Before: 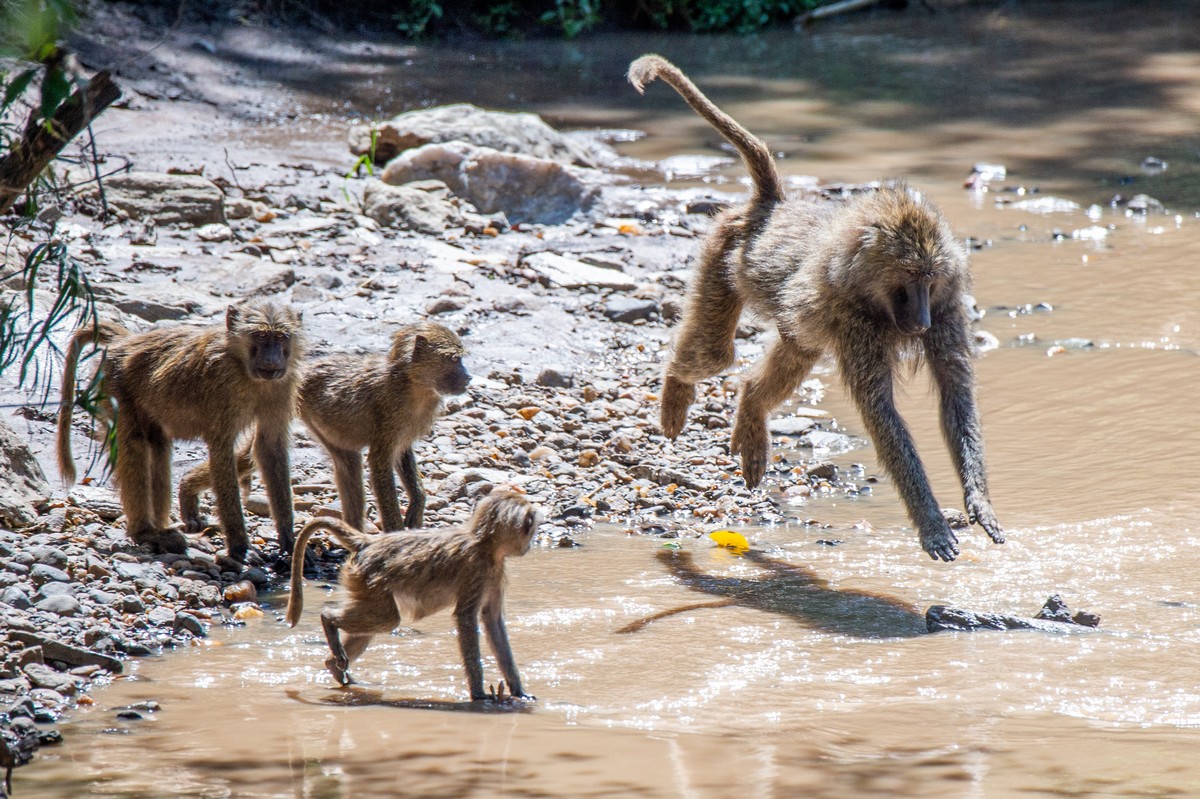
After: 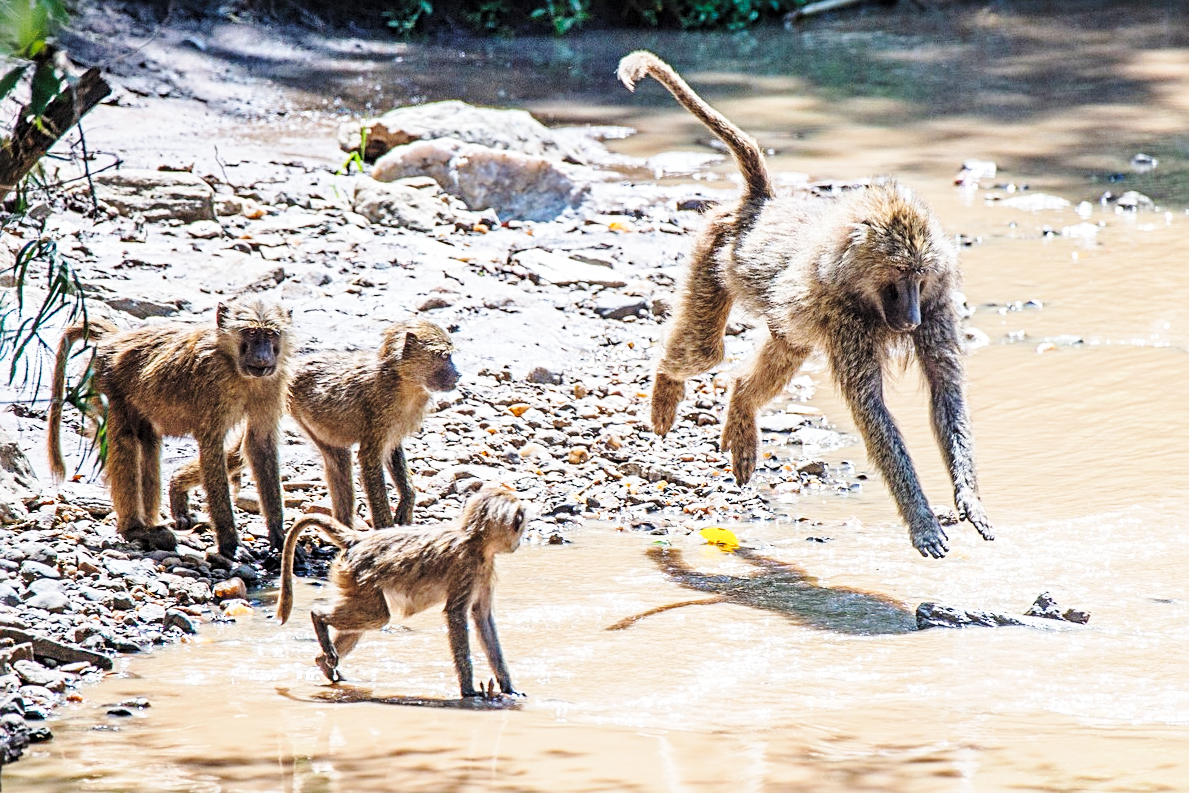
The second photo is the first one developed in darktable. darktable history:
base curve: curves: ch0 [(0, 0) (0.028, 0.03) (0.121, 0.232) (0.46, 0.748) (0.859, 0.968) (1, 1)], preserve colors none
contrast brightness saturation: brightness 0.118
sharpen: radius 3.107
crop and rotate: left 0.849%, top 0.379%, bottom 0.247%
